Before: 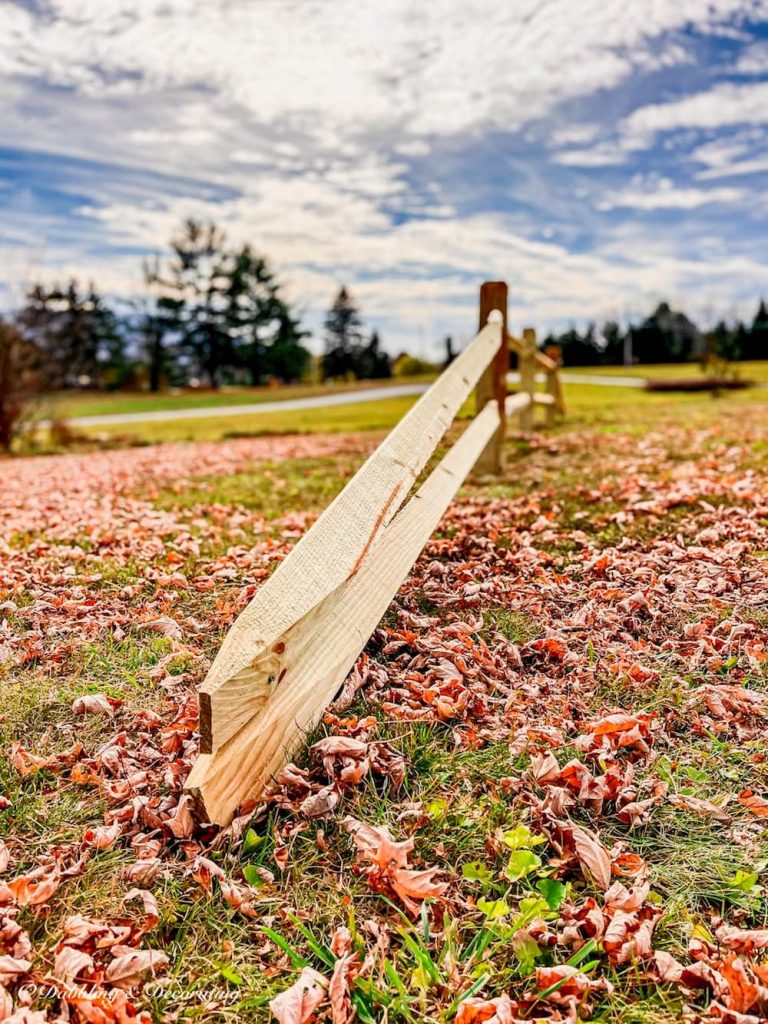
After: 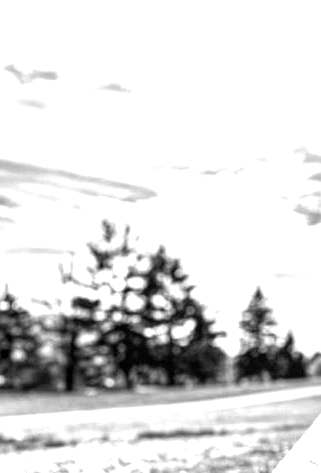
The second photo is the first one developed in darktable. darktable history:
color zones: curves: ch1 [(0, -0.014) (0.143, -0.013) (0.286, -0.013) (0.429, -0.016) (0.571, -0.019) (0.714, -0.015) (0.857, 0.002) (1, -0.014)]
crop and rotate: left 11.133%, top 0.086%, right 47.049%, bottom 53.677%
exposure: black level correction 0, exposure 1.1 EV, compensate exposure bias true, compensate highlight preservation false
color balance rgb: perceptual saturation grading › global saturation 0.043%, global vibrance 20%
local contrast: highlights 92%, shadows 87%, detail 160%, midtone range 0.2
